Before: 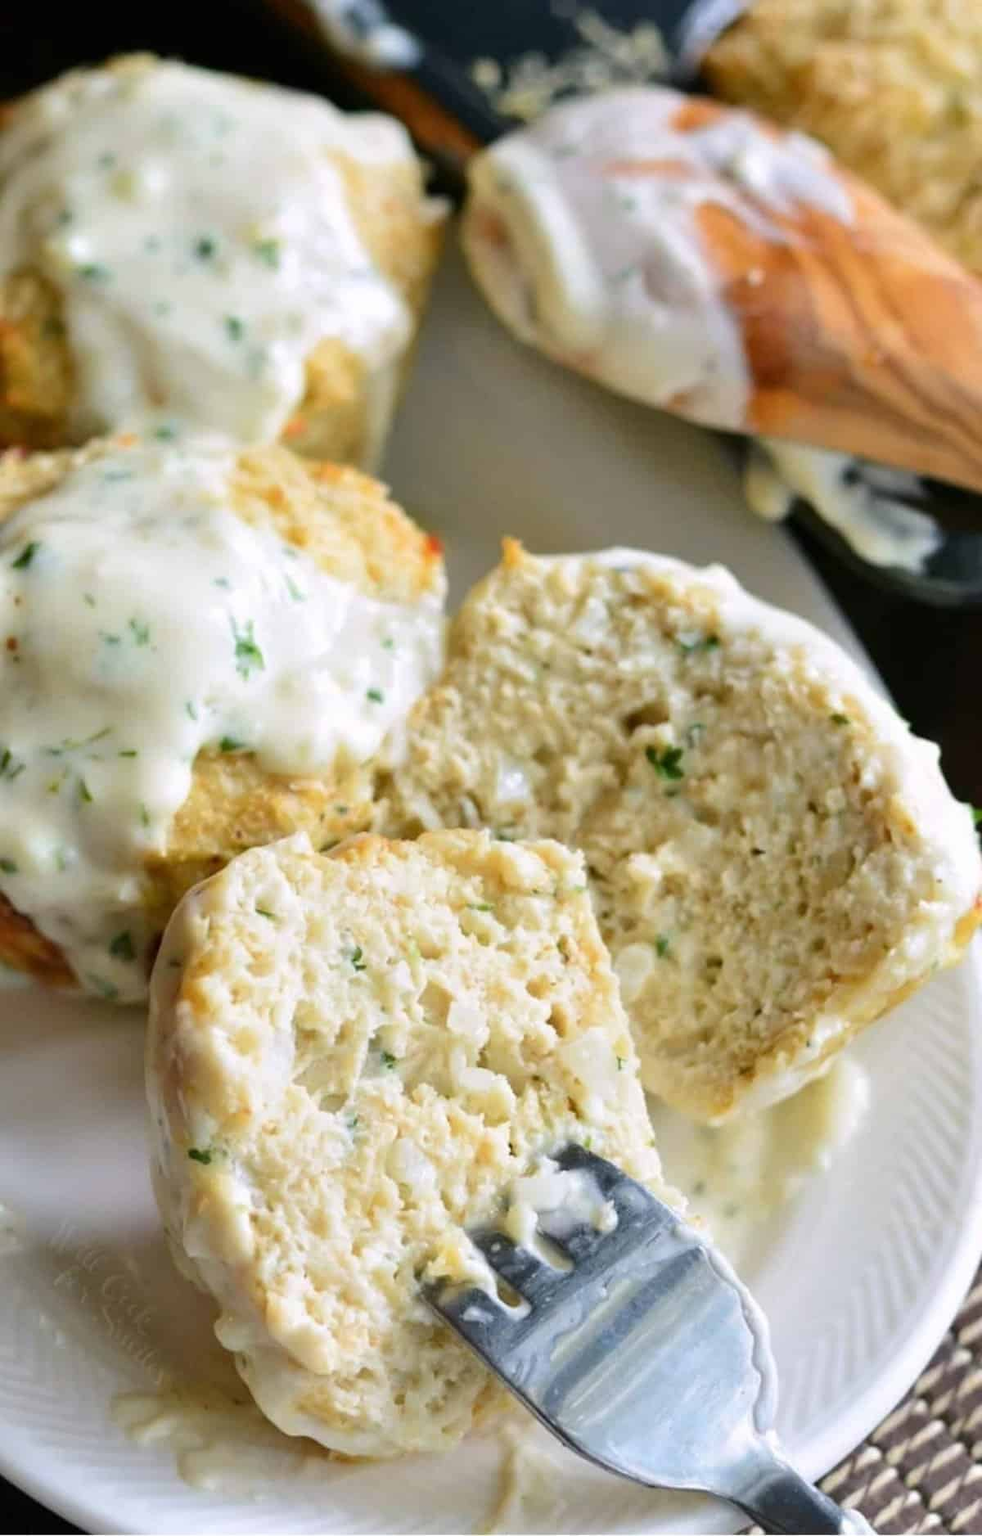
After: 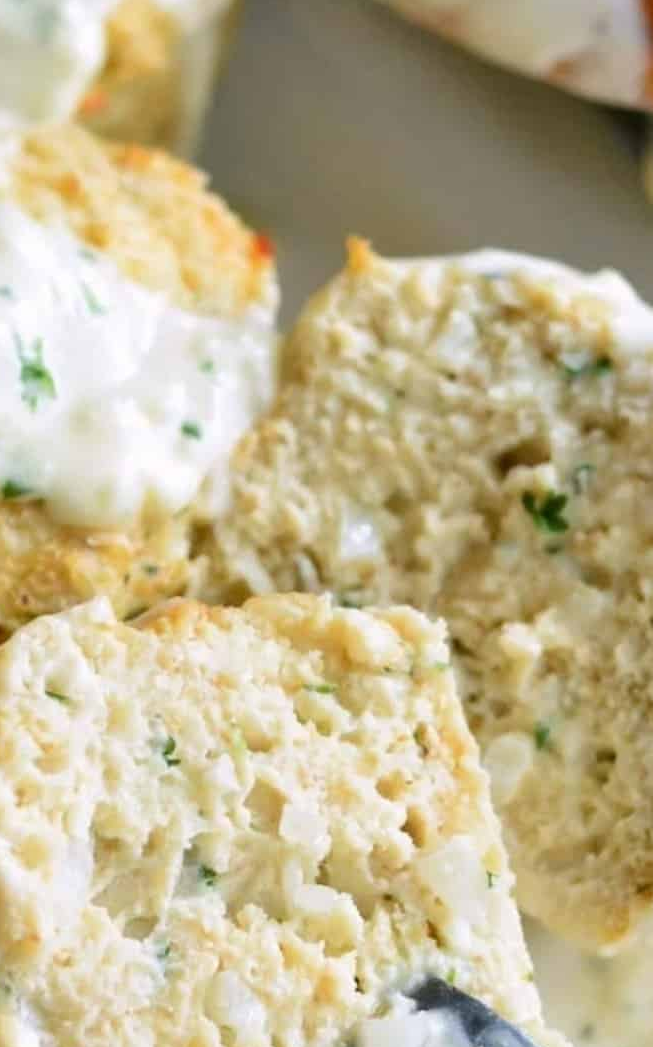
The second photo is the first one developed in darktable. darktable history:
crop and rotate: left 22.308%, top 22.404%, right 23.245%, bottom 21.787%
